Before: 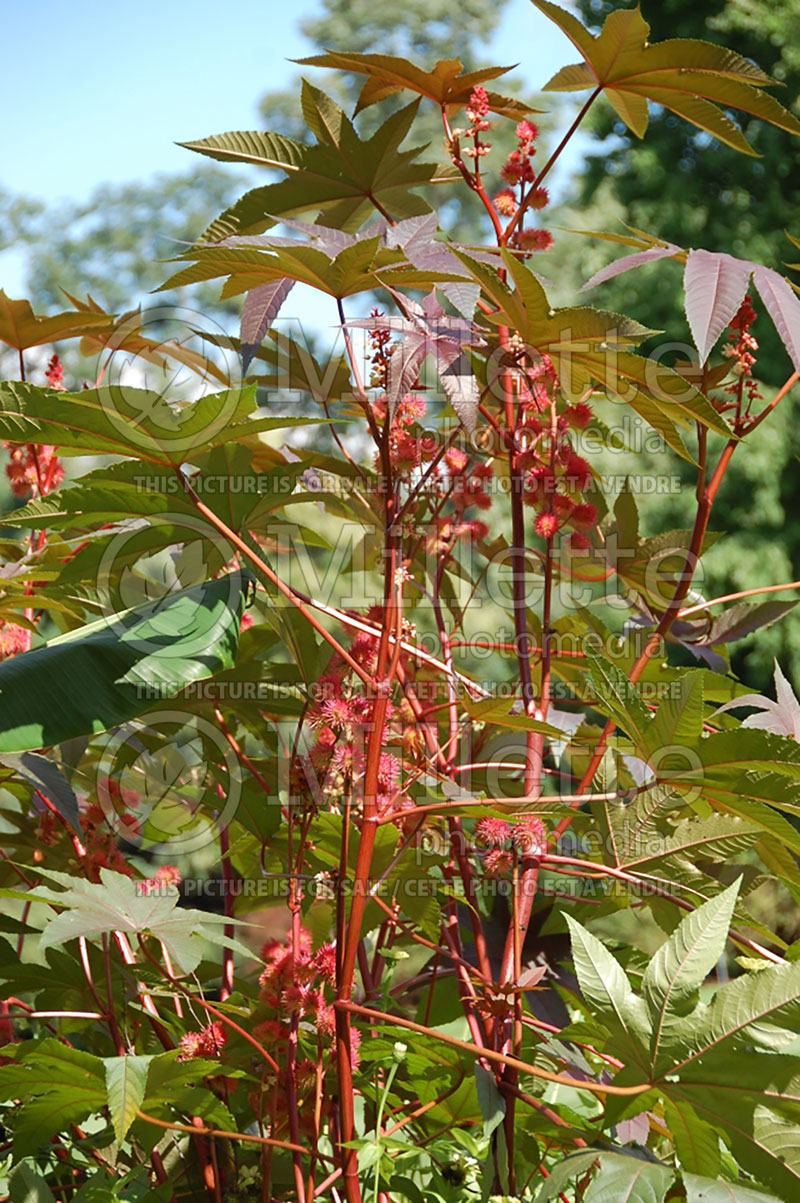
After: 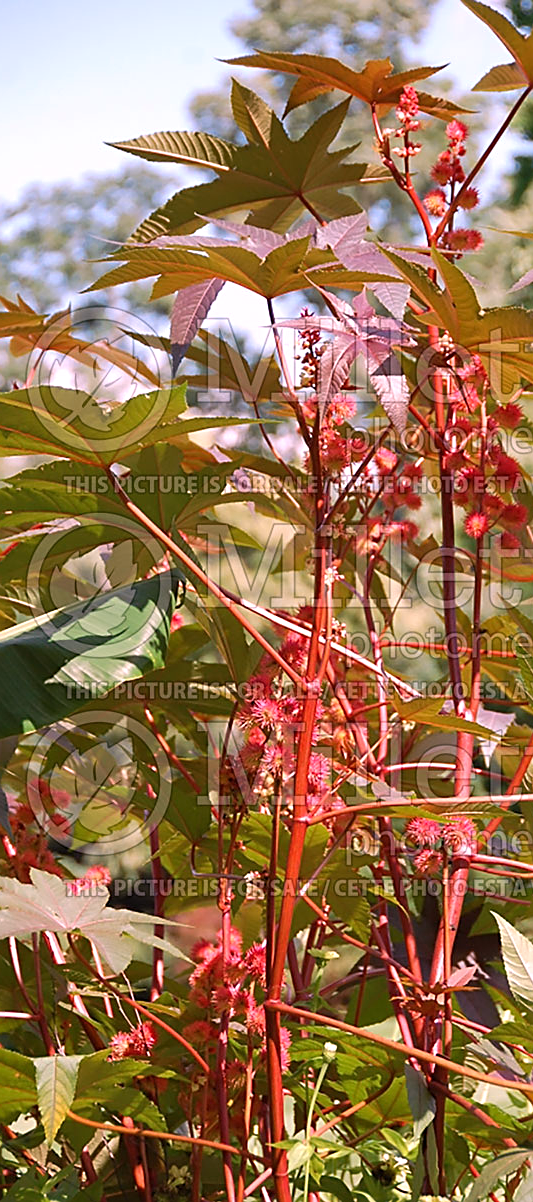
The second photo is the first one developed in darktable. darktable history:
white balance: red 1.188, blue 1.11
crop and rotate: left 8.786%, right 24.548%
sharpen: on, module defaults
